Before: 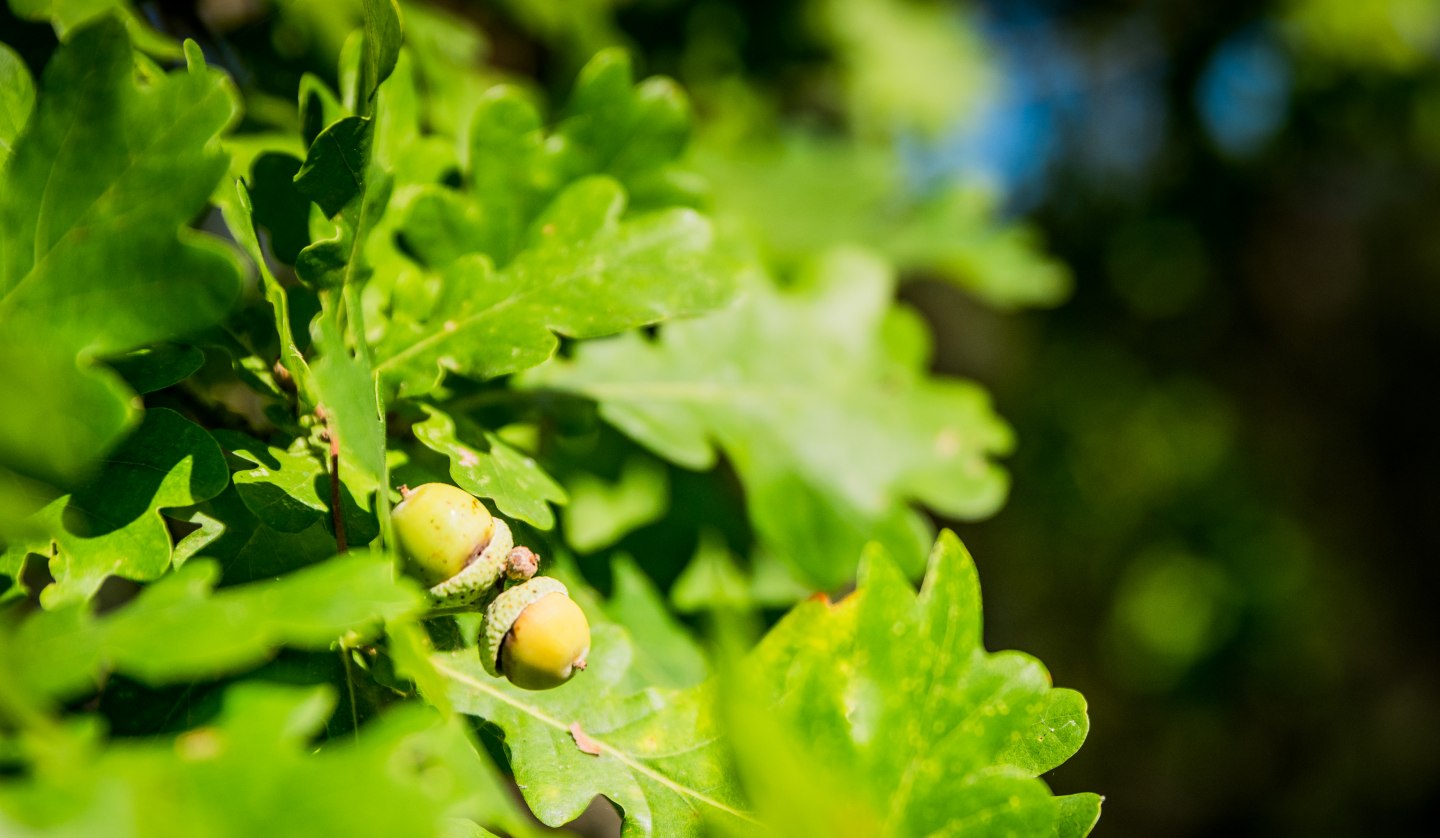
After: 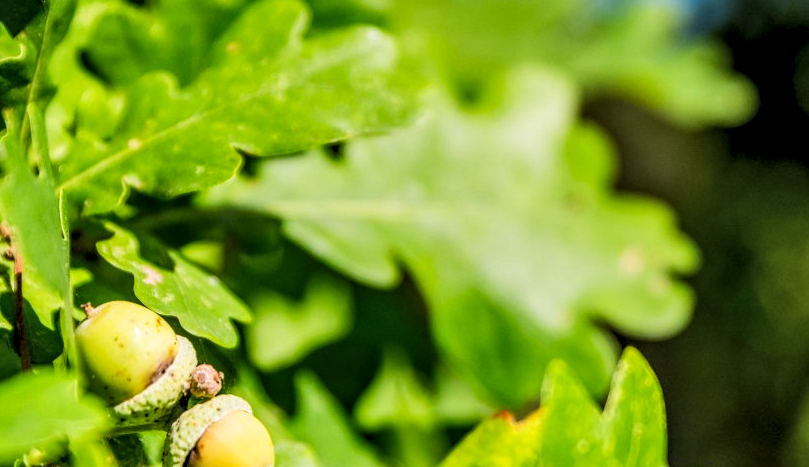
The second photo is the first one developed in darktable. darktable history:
local contrast: detail 130%
crop and rotate: left 21.99%, top 21.747%, right 21.78%, bottom 22.458%
shadows and highlights: soften with gaussian
levels: levels [0.073, 0.497, 0.972]
